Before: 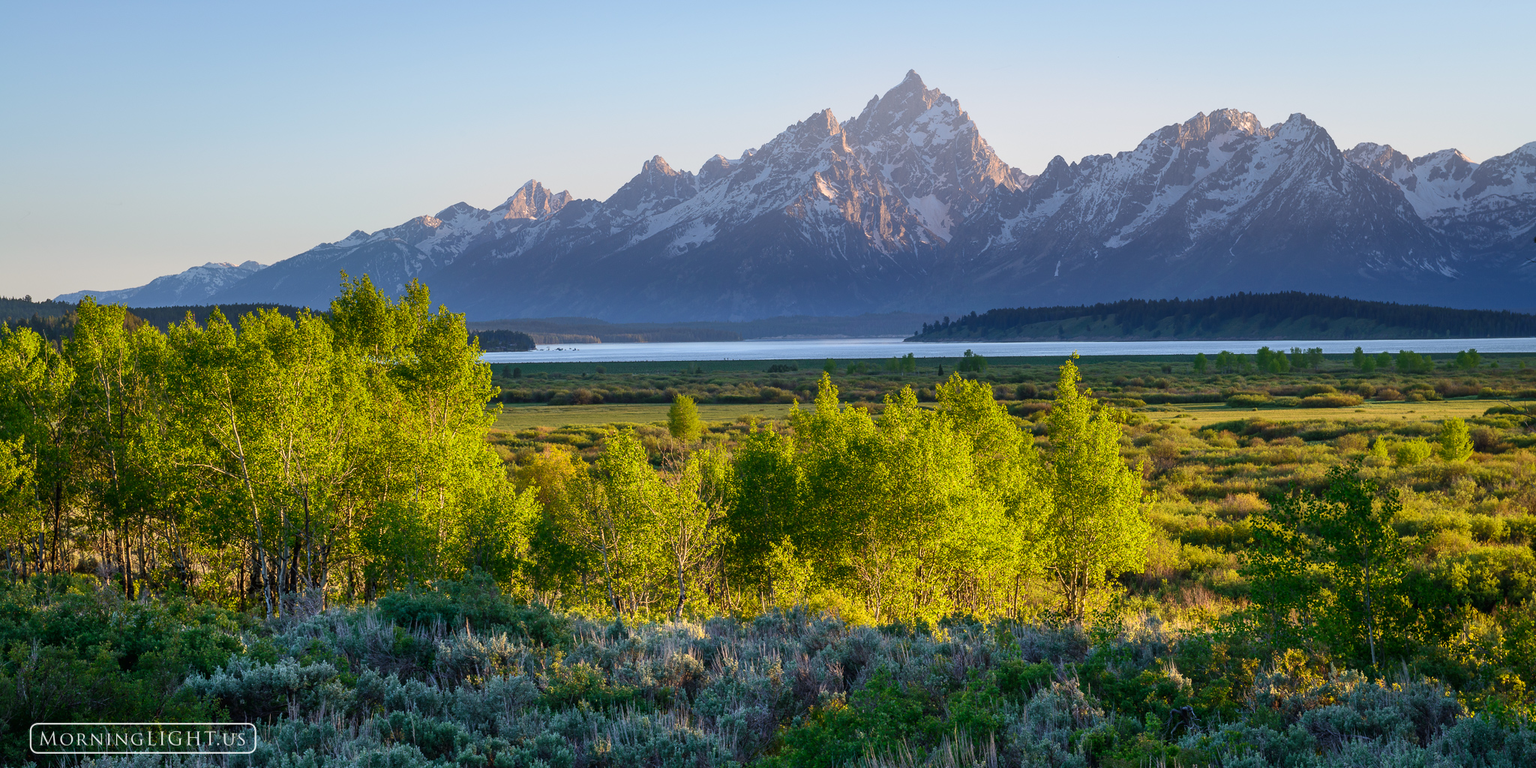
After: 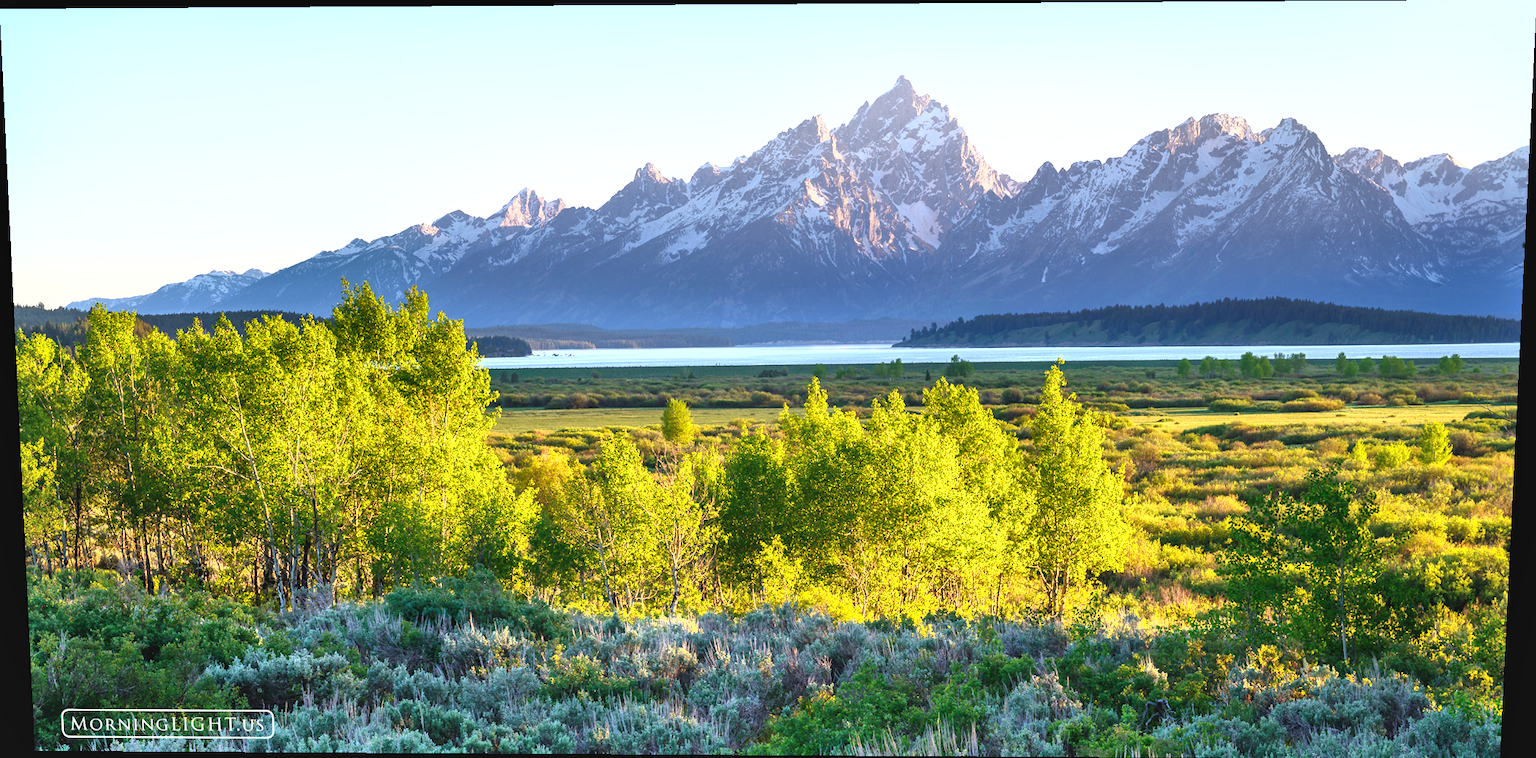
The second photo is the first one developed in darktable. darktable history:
exposure: black level correction -0.002, exposure 1.115 EV, compensate highlight preservation false
rotate and perspective: lens shift (vertical) 0.048, lens shift (horizontal) -0.024, automatic cropping off
shadows and highlights: low approximation 0.01, soften with gaussian
